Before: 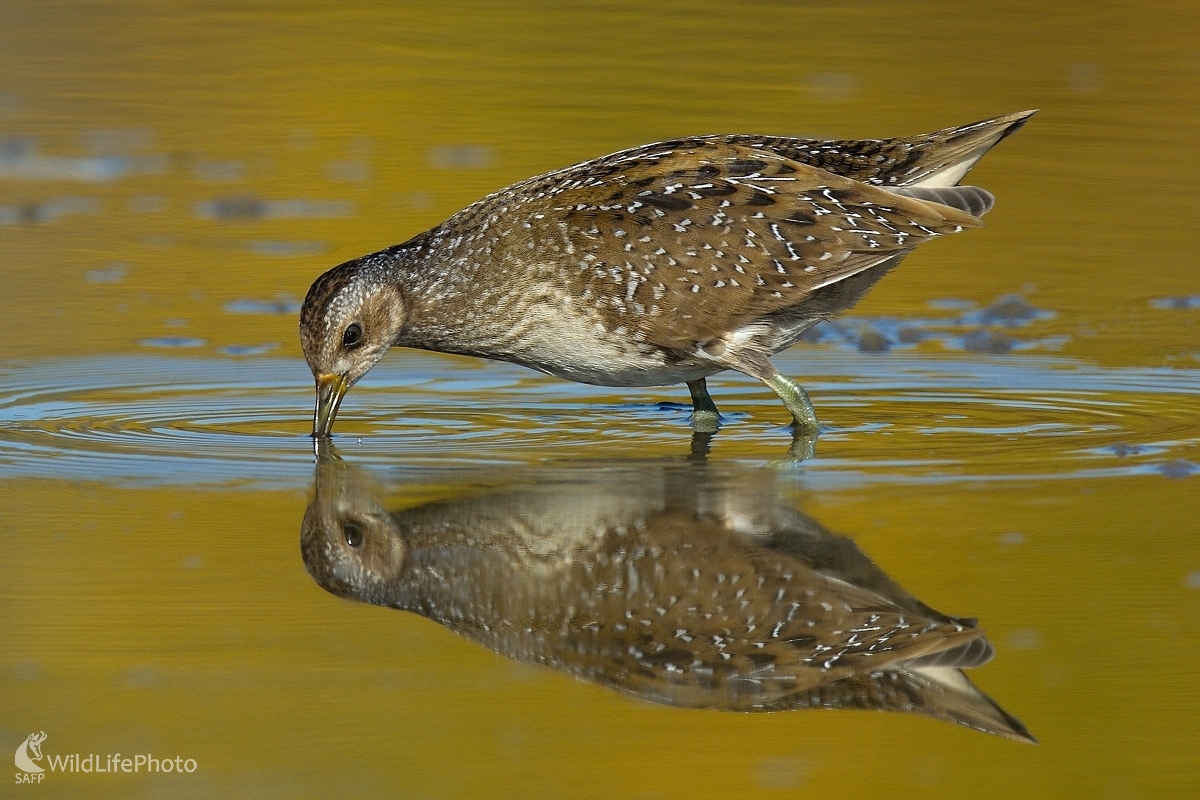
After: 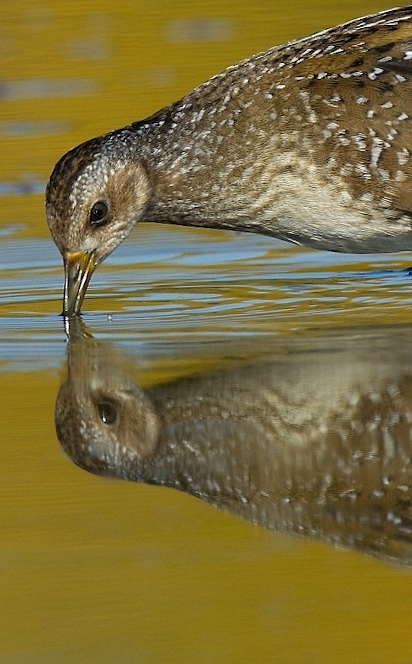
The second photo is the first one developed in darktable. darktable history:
rotate and perspective: rotation -2.29°, automatic cropping off
crop and rotate: left 21.77%, top 18.528%, right 44.676%, bottom 2.997%
